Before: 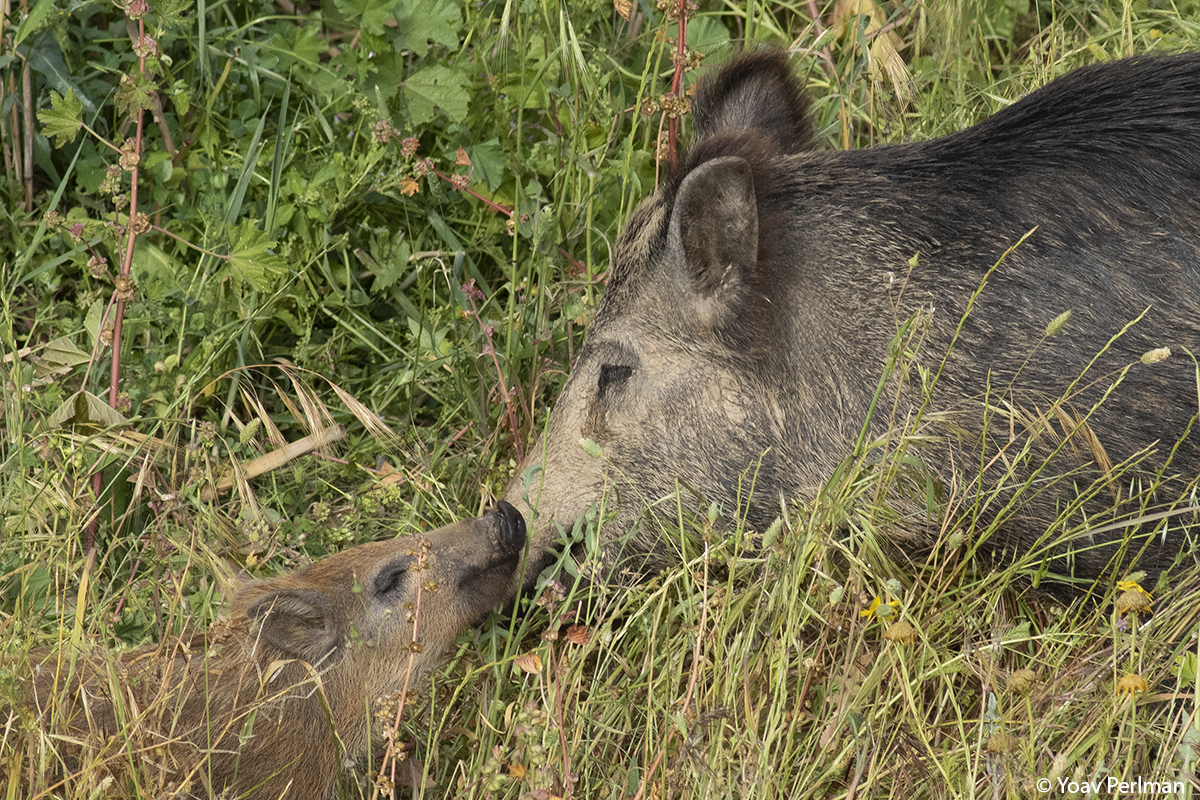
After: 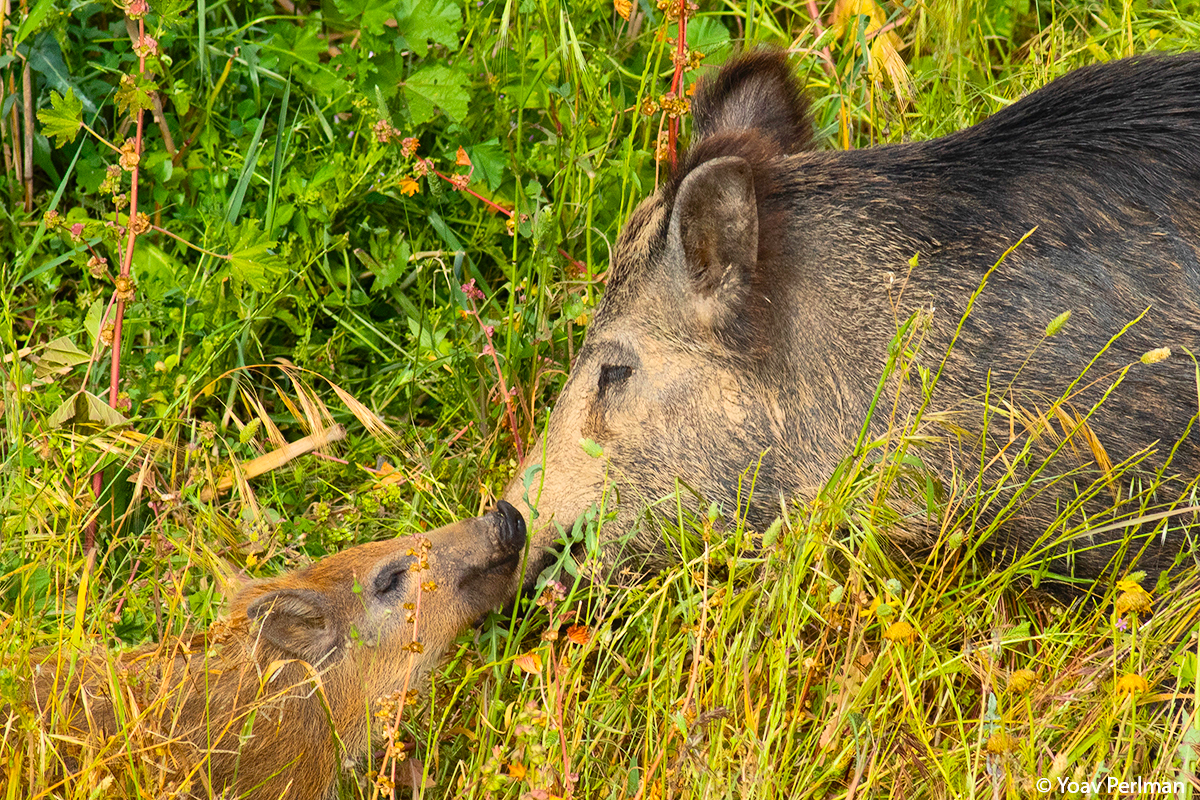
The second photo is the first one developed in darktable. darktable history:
contrast brightness saturation: contrast 0.2, brightness 0.16, saturation 0.22
color balance rgb: linear chroma grading › global chroma 15%, perceptual saturation grading › global saturation 30%
exposure: compensate highlight preservation false
